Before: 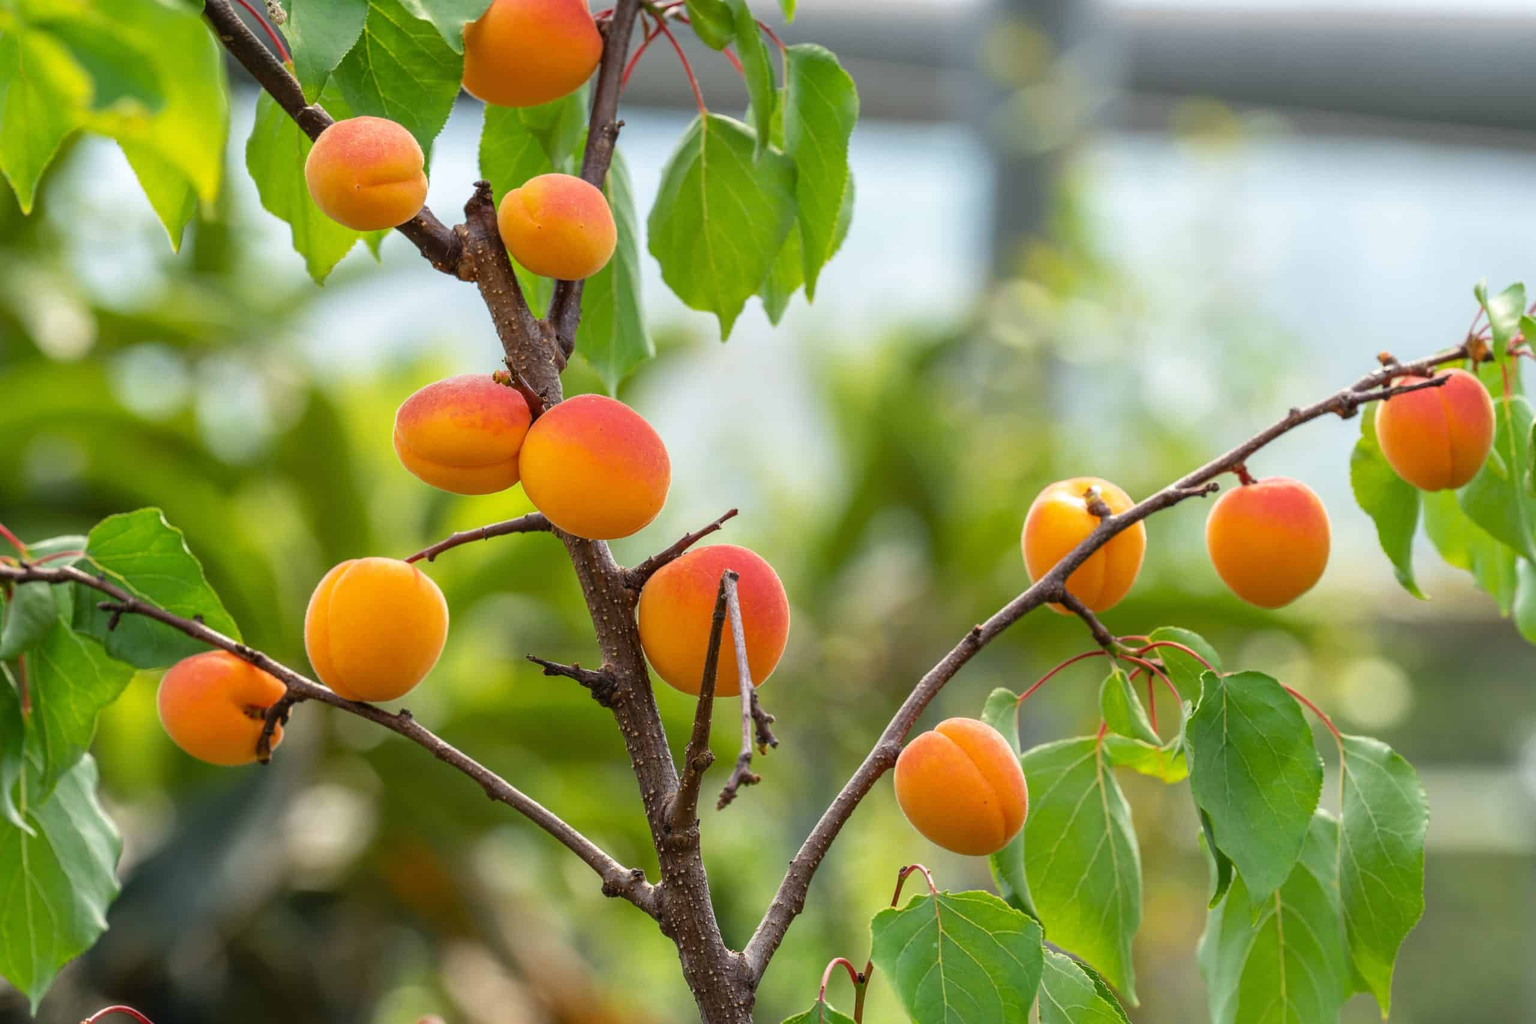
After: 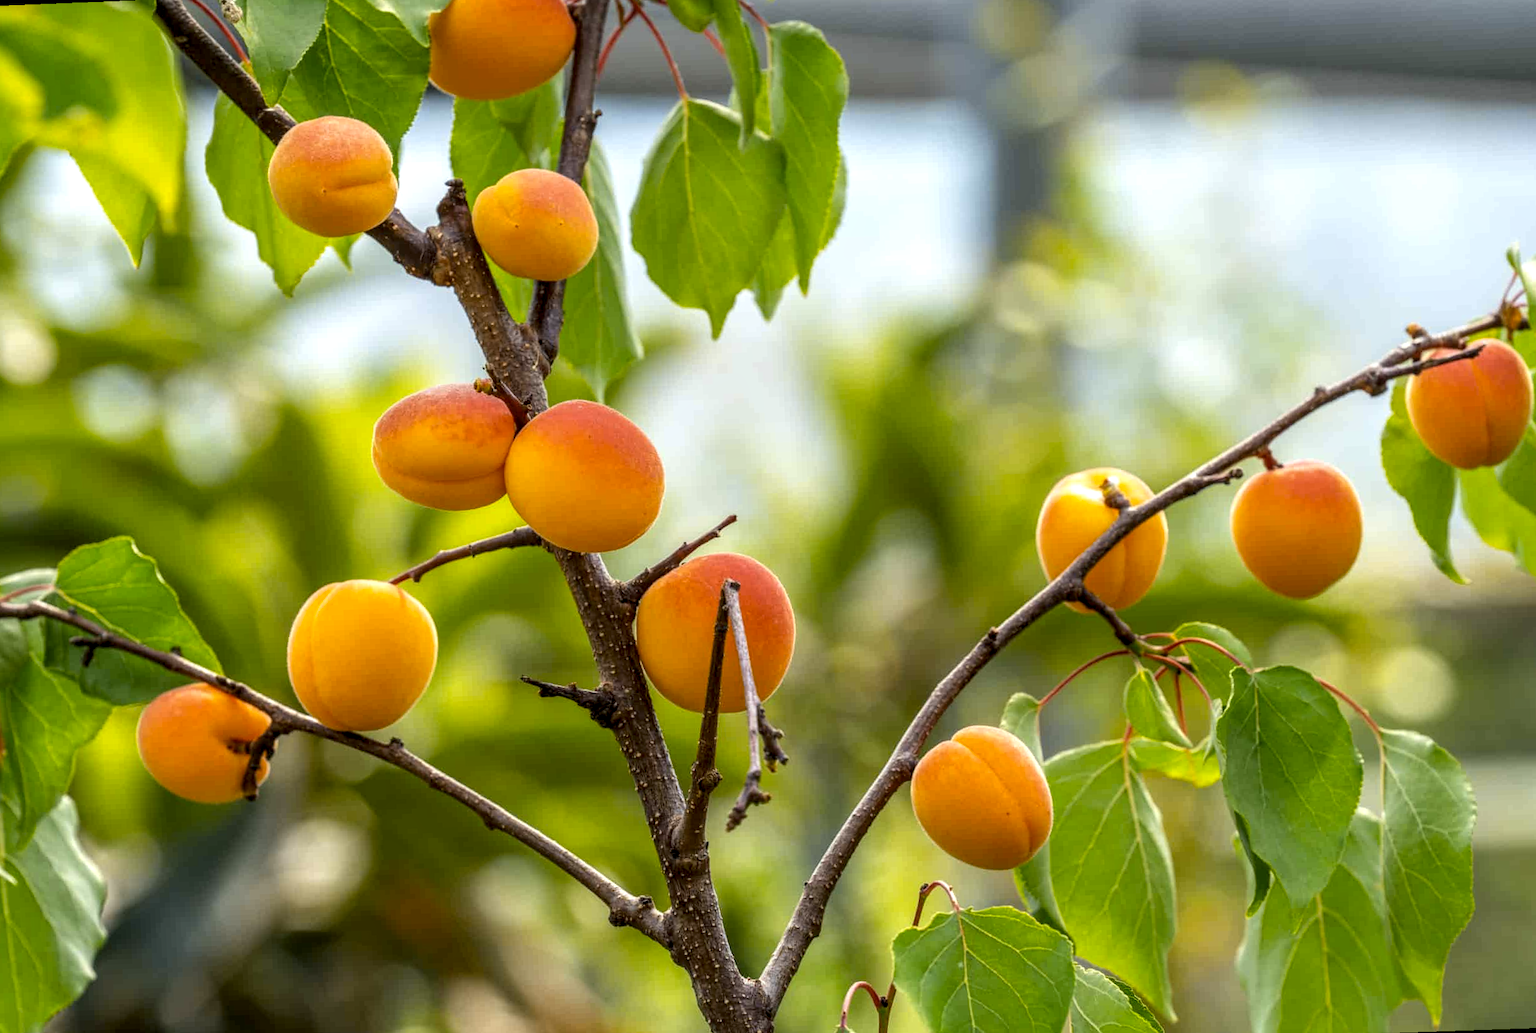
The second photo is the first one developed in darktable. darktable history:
local contrast: detail 142%
rotate and perspective: rotation -2.12°, lens shift (vertical) 0.009, lens shift (horizontal) -0.008, automatic cropping original format, crop left 0.036, crop right 0.964, crop top 0.05, crop bottom 0.959
color contrast: green-magenta contrast 0.85, blue-yellow contrast 1.25, unbound 0
